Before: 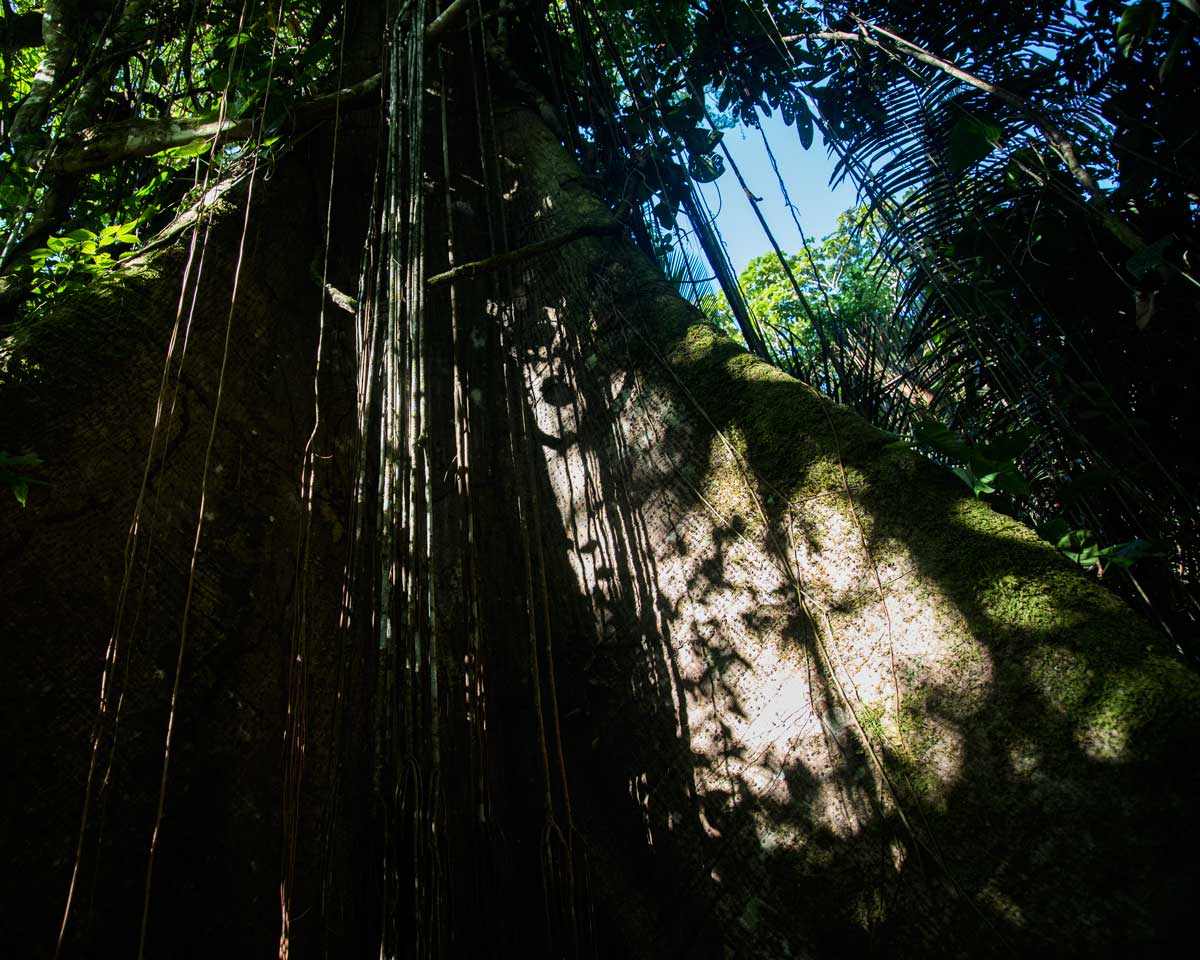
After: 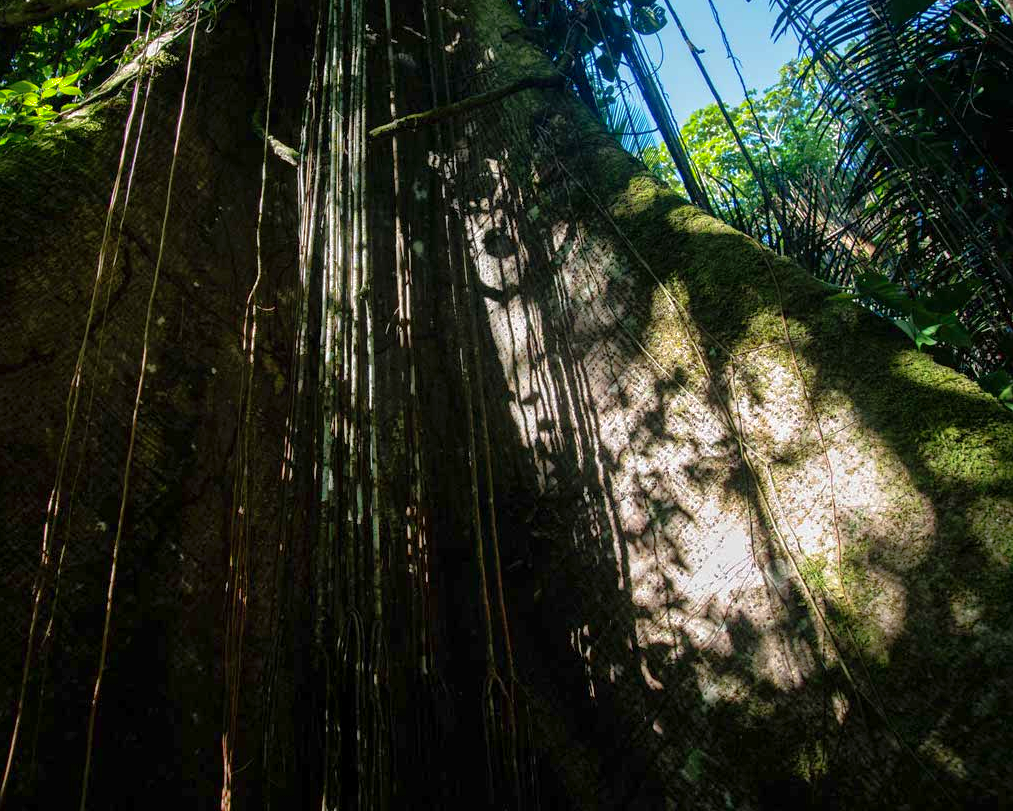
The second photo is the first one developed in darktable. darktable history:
crop and rotate: left 4.842%, top 15.51%, right 10.668%
shadows and highlights: on, module defaults
exposure: exposure 0.161 EV, compensate highlight preservation false
